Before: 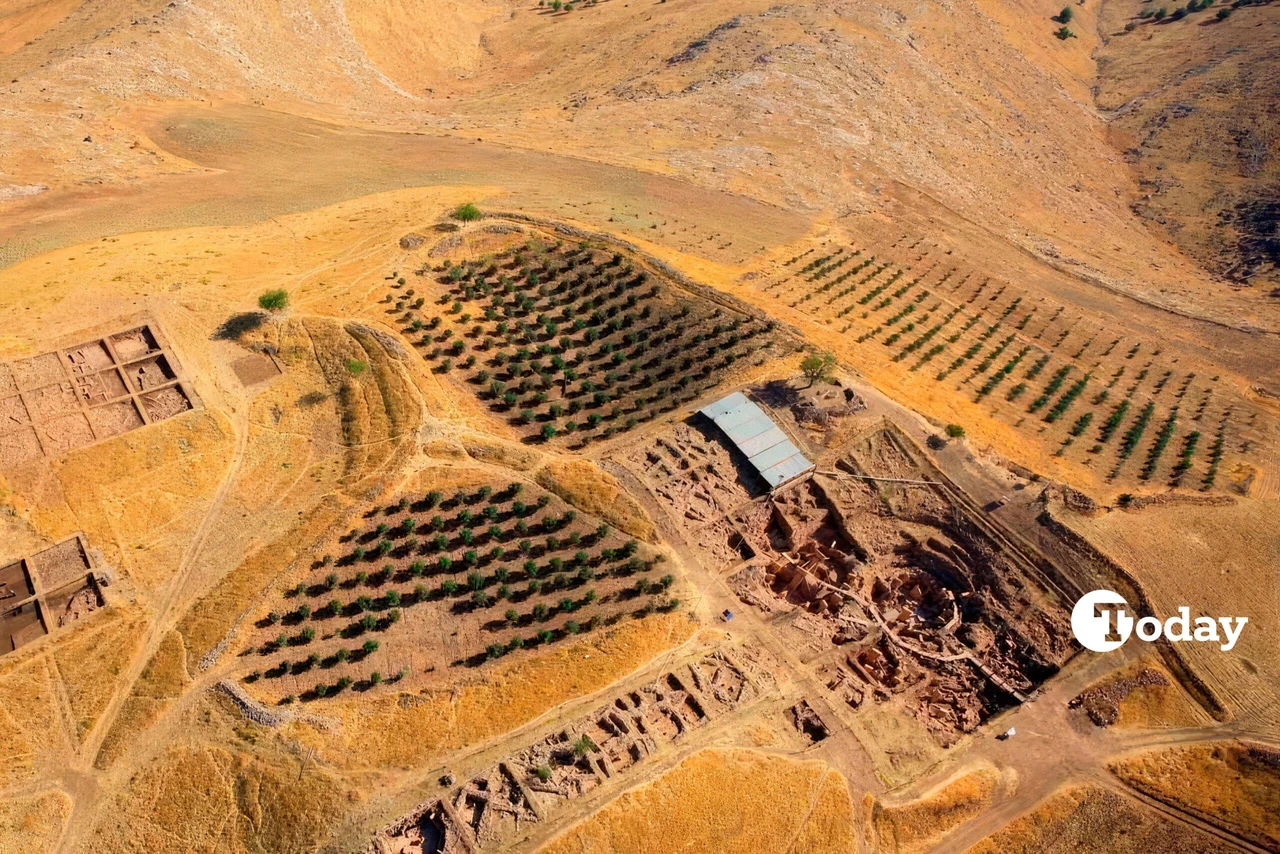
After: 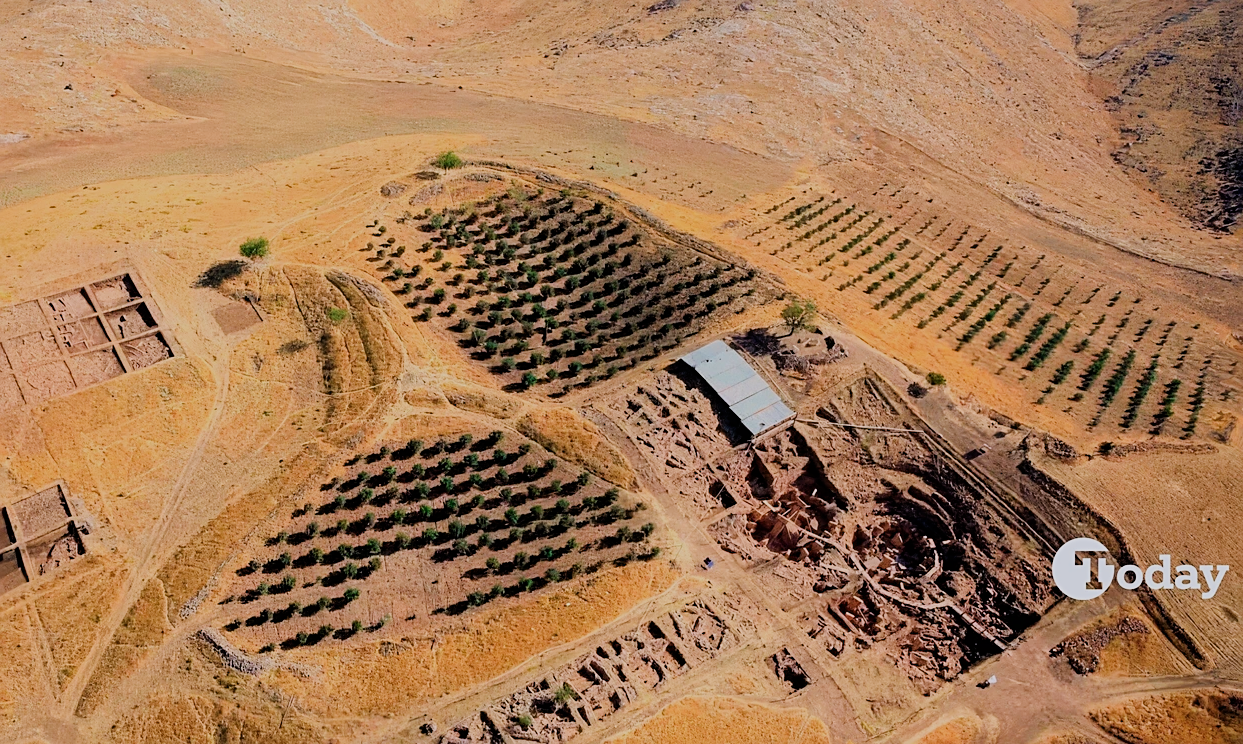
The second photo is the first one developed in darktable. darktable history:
filmic rgb: black relative exposure -7.15 EV, white relative exposure 5.36 EV, hardness 3.02
sharpen: on, module defaults
tone equalizer: on, module defaults
color calibration: illuminant as shot in camera, x 0.358, y 0.373, temperature 4628.91 K
crop: left 1.507%, top 6.147%, right 1.379%, bottom 6.637%
